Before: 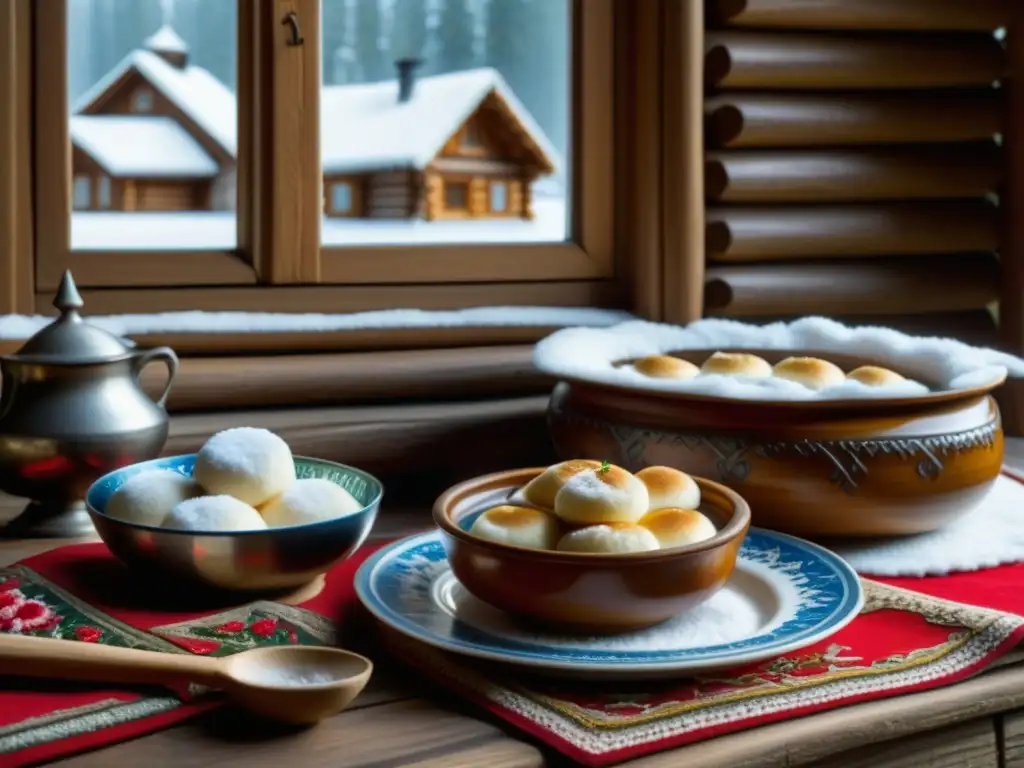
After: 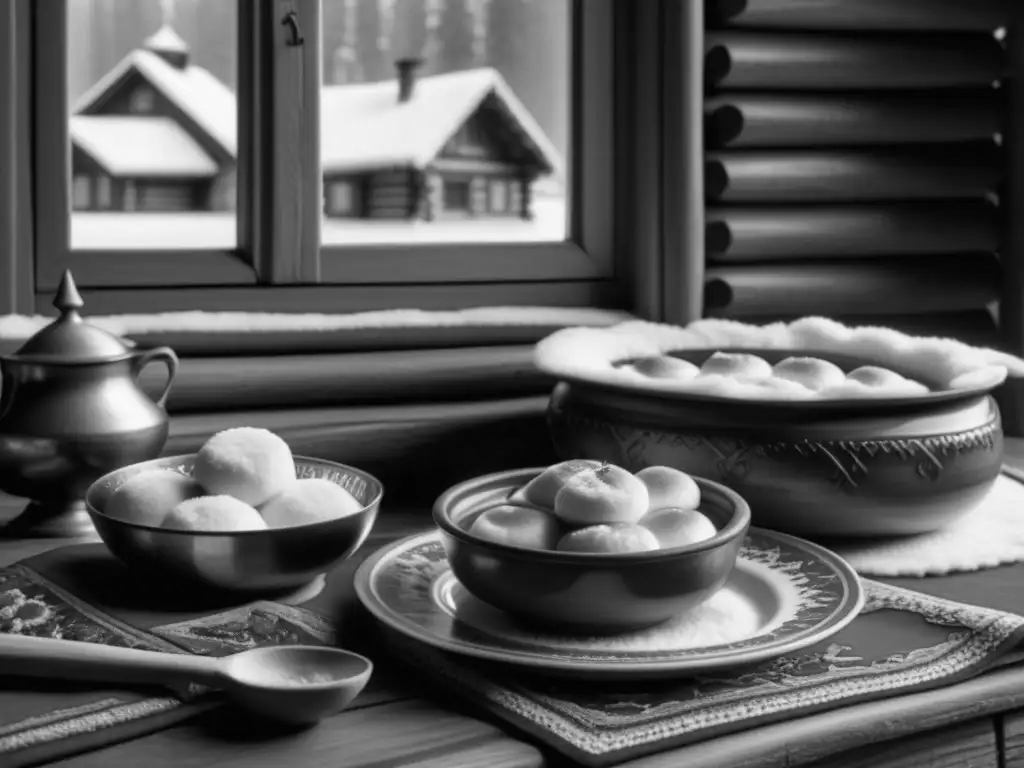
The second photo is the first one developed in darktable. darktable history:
monochrome: on, module defaults
white balance: red 0.978, blue 0.999
